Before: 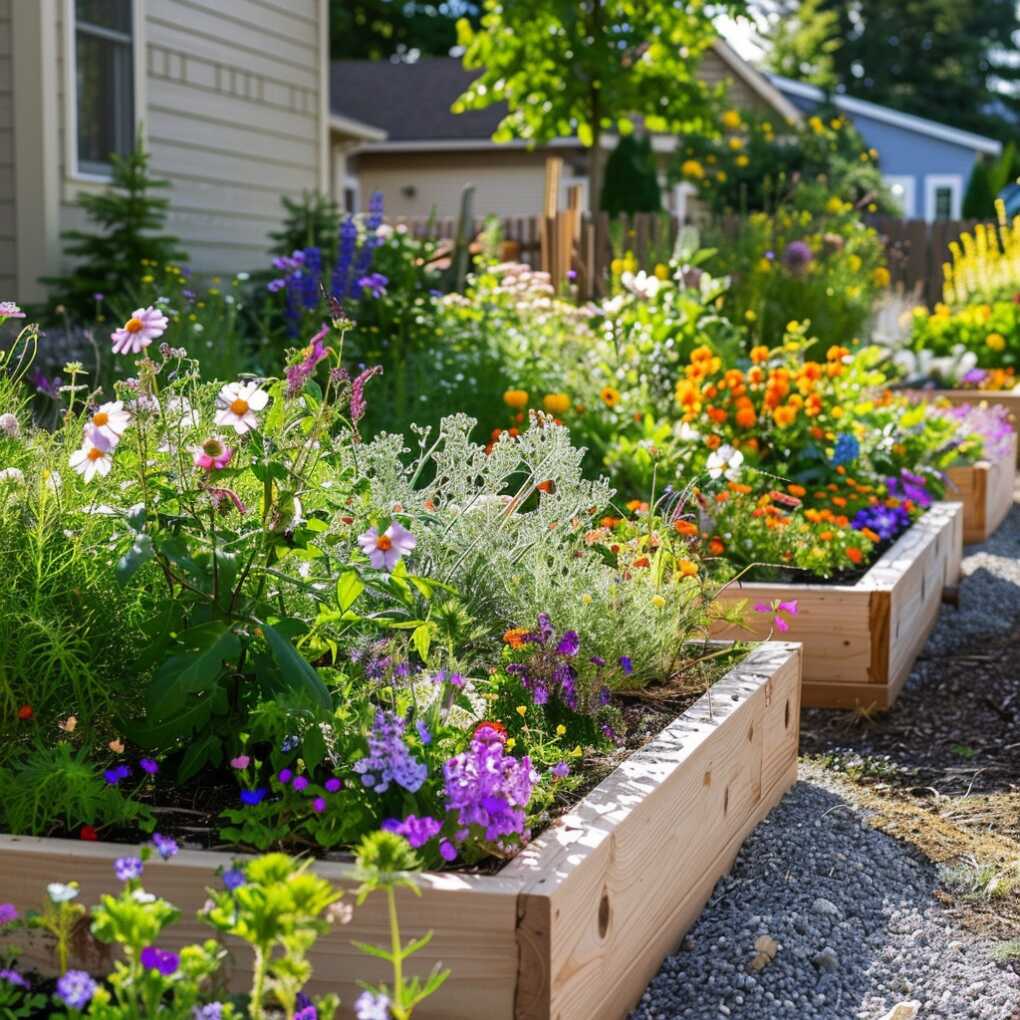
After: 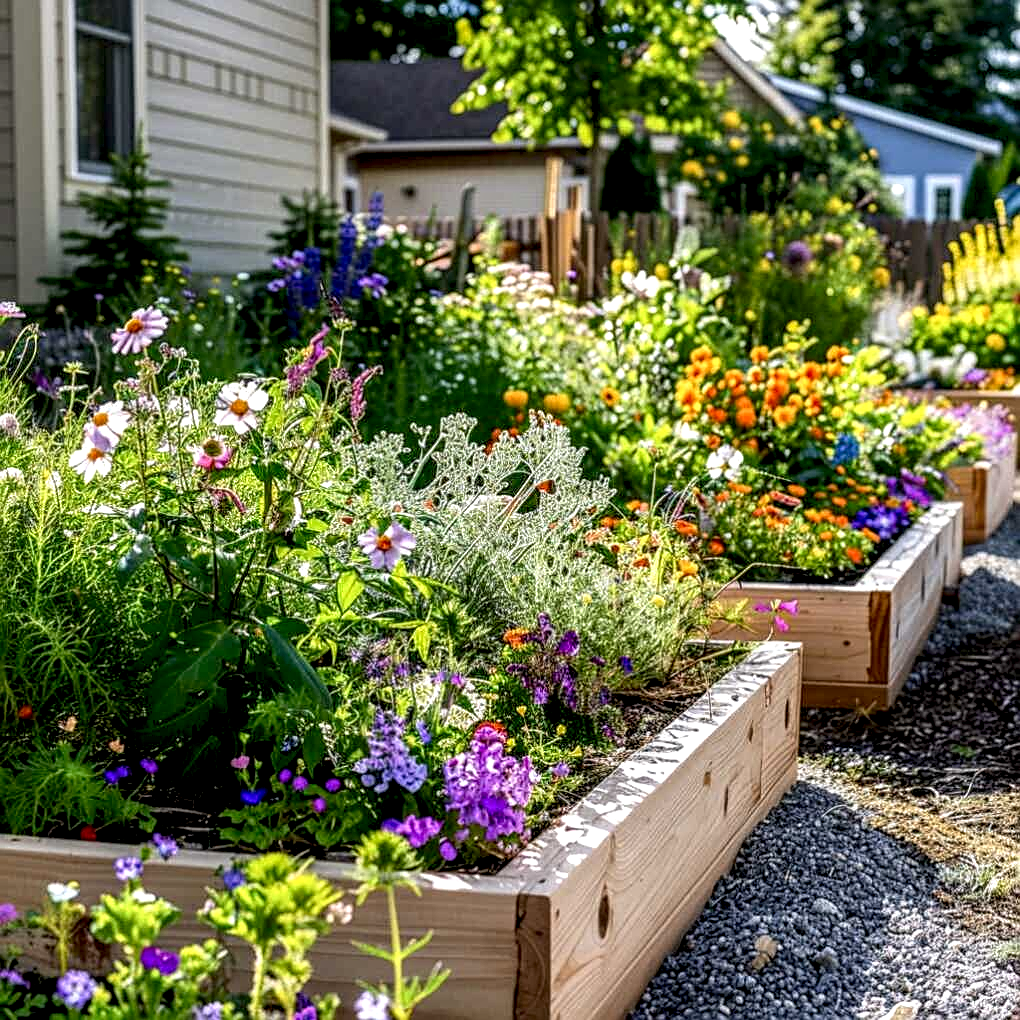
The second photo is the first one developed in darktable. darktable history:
exposure: black level correction 0.009, exposure 0.014 EV, compensate highlight preservation false
local contrast: highlights 0%, shadows 0%, detail 182%
sharpen: on, module defaults
